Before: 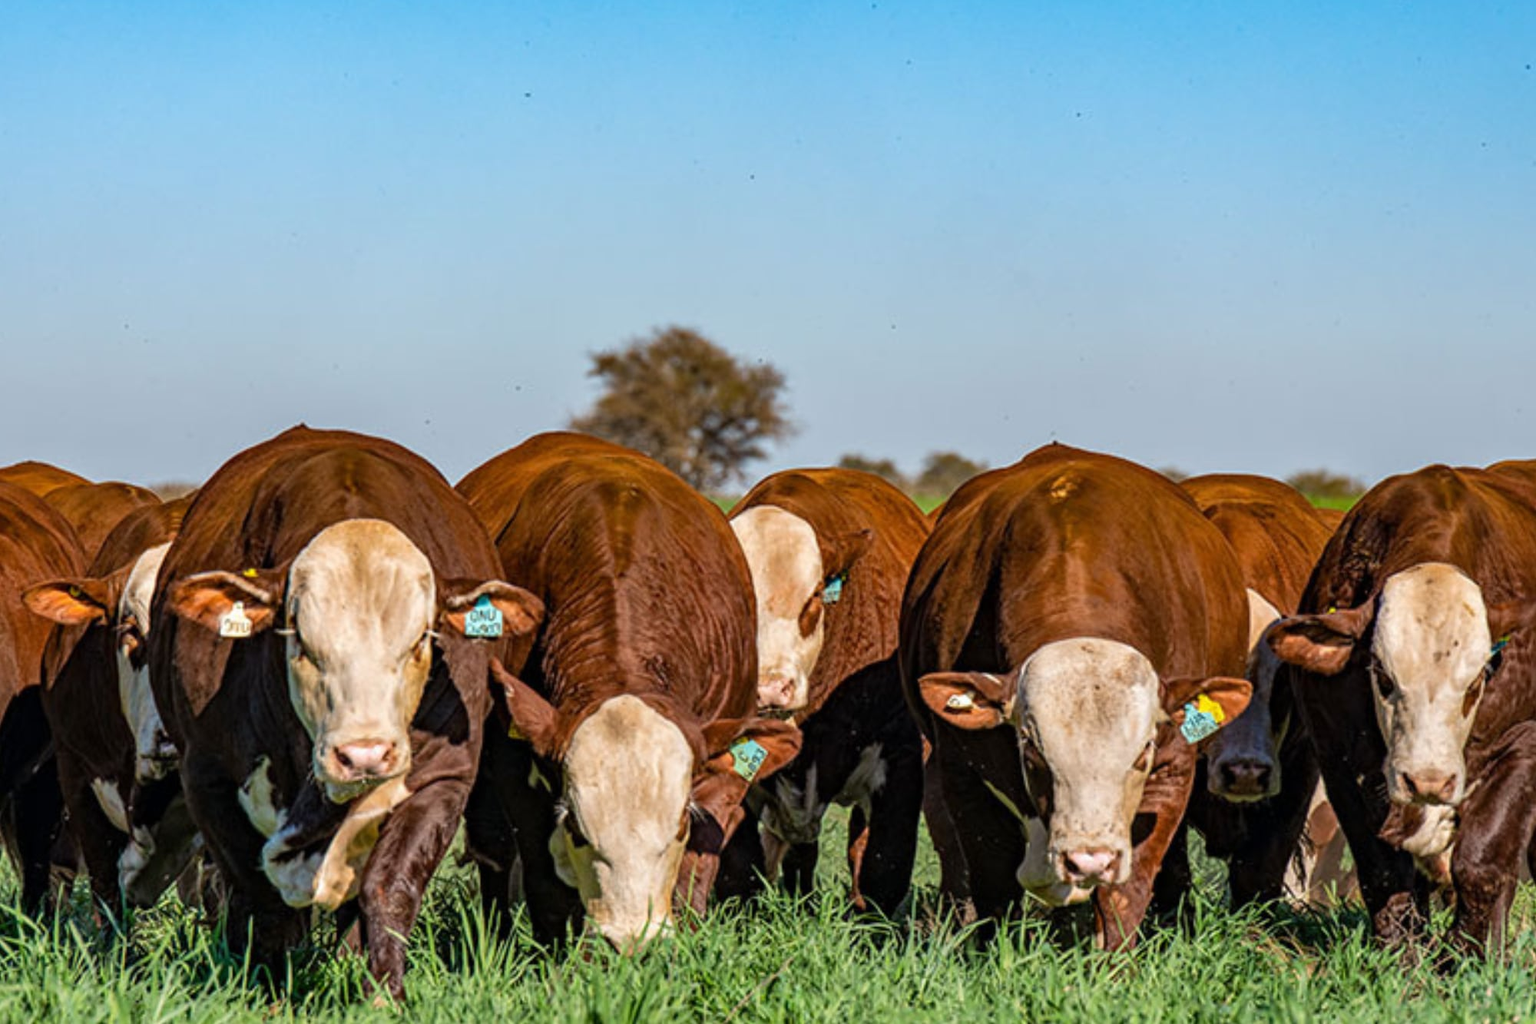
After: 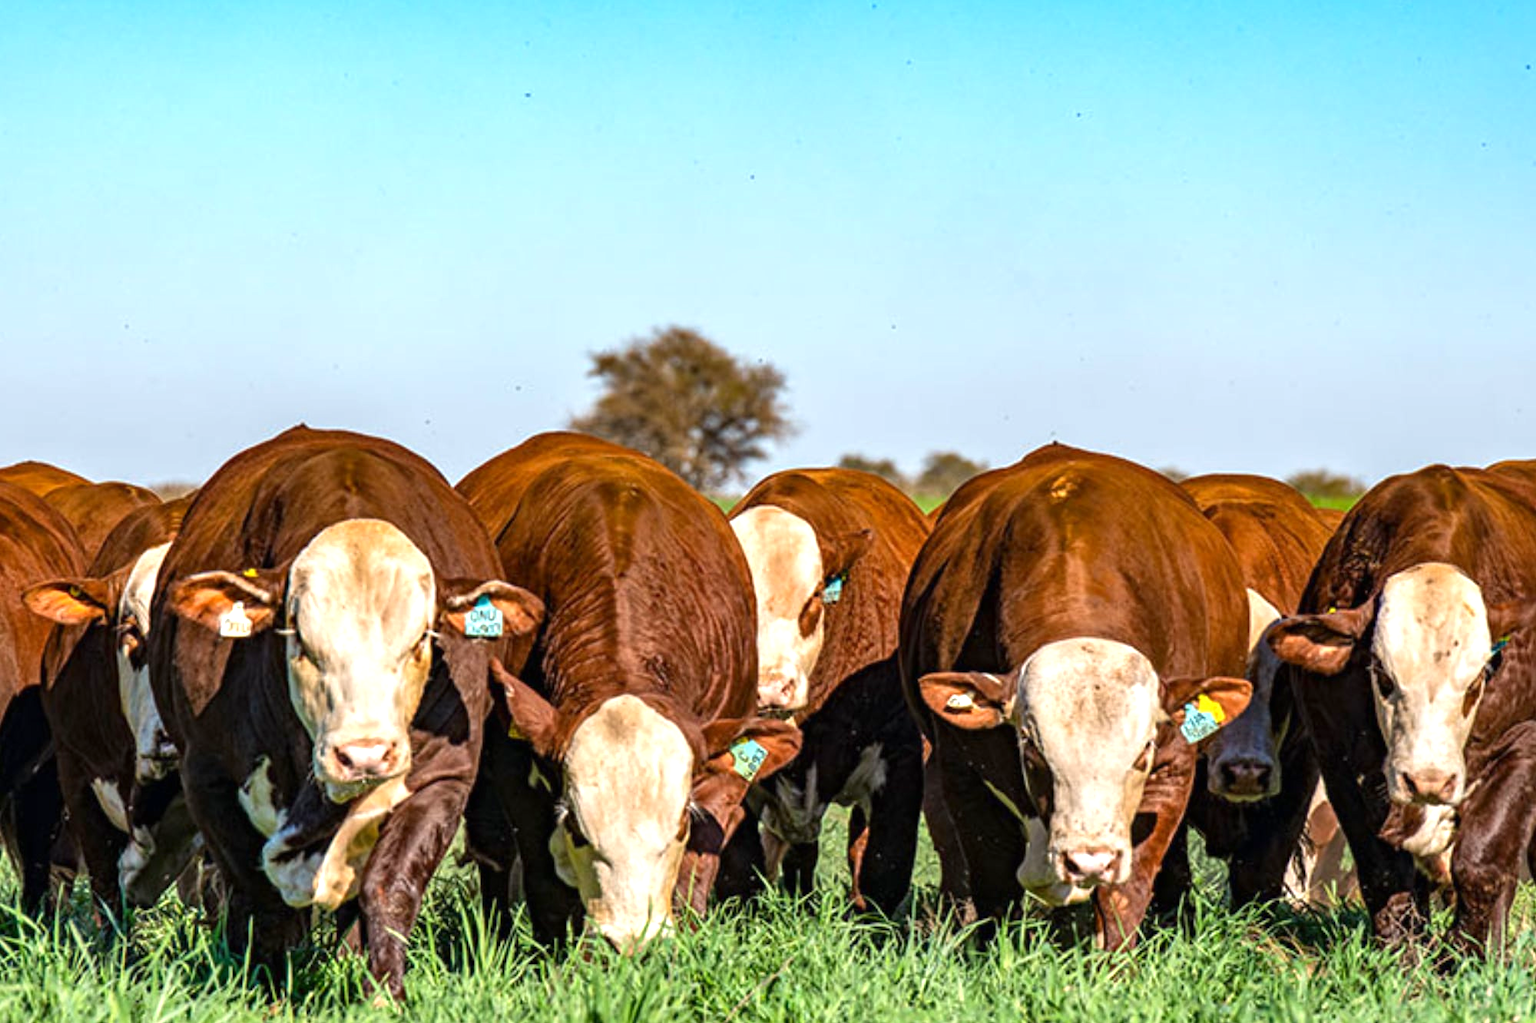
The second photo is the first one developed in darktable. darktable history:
contrast brightness saturation: contrast 0.026, brightness -0.036
exposure: black level correction 0, exposure 0.701 EV, compensate highlight preservation false
